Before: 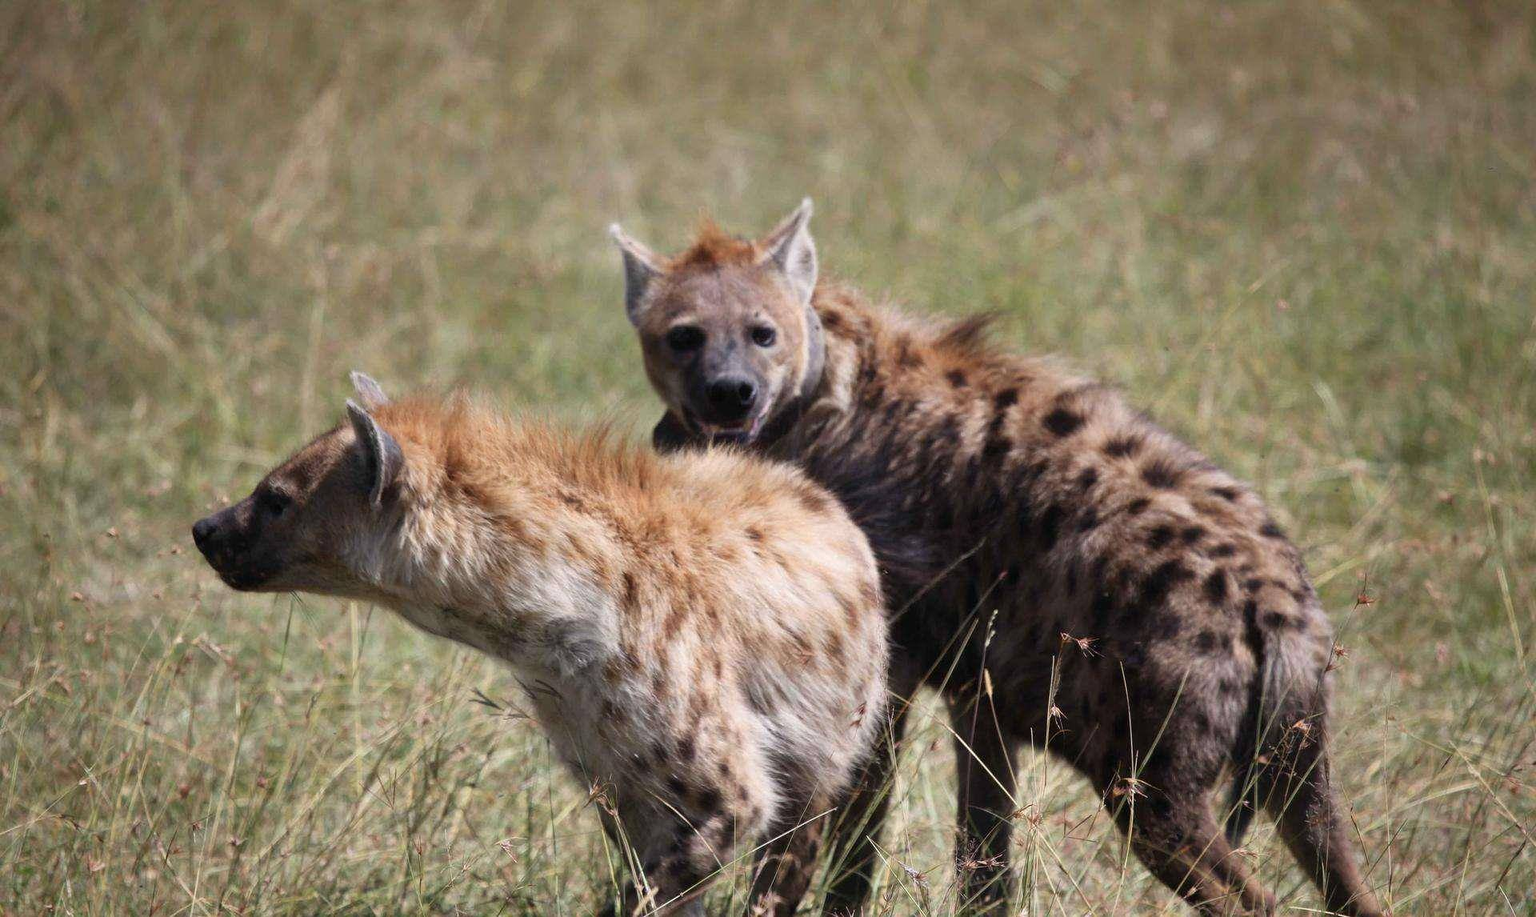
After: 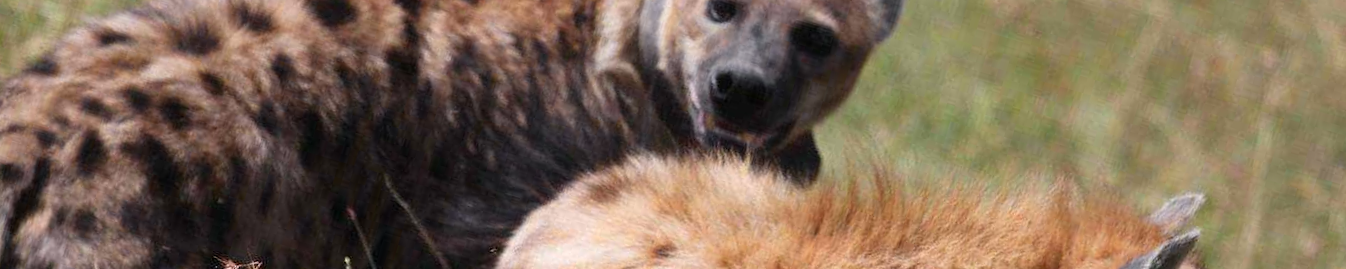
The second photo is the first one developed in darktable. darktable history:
crop and rotate: angle 16.12°, top 30.835%, bottom 35.653%
color zones: curves: ch1 [(0.25, 0.61) (0.75, 0.248)]
